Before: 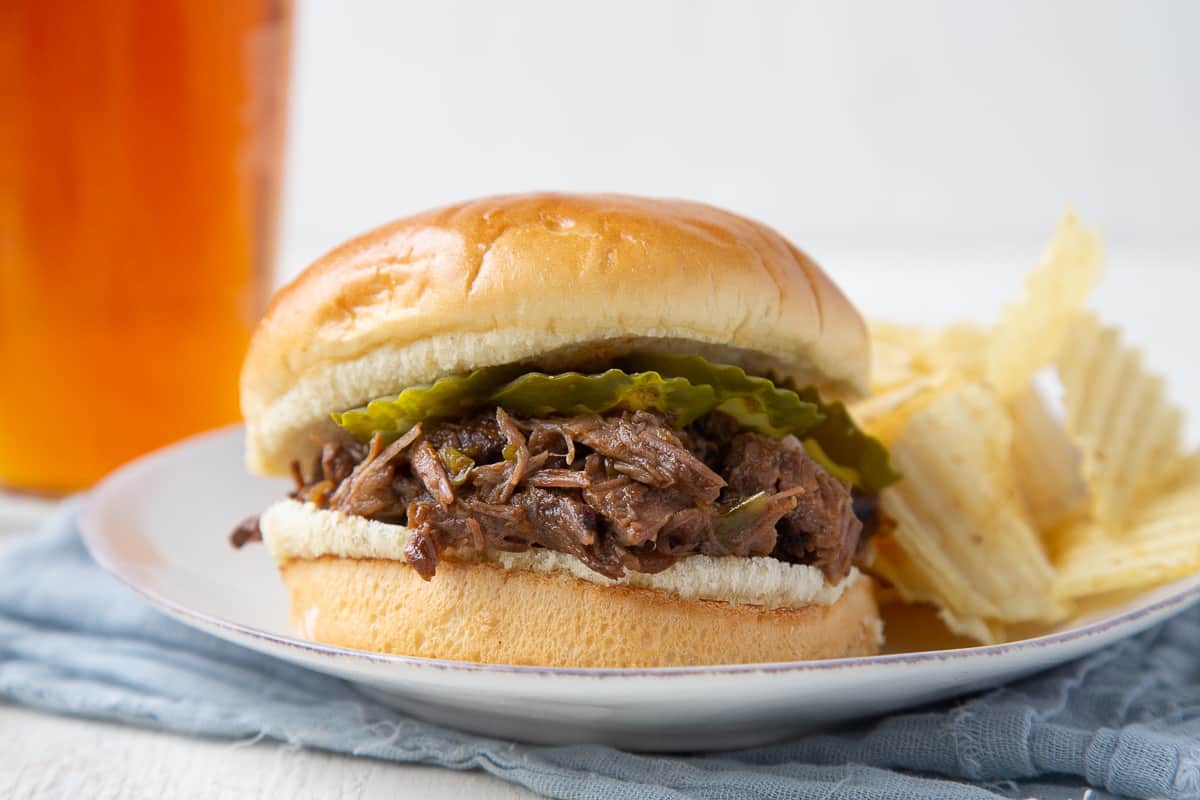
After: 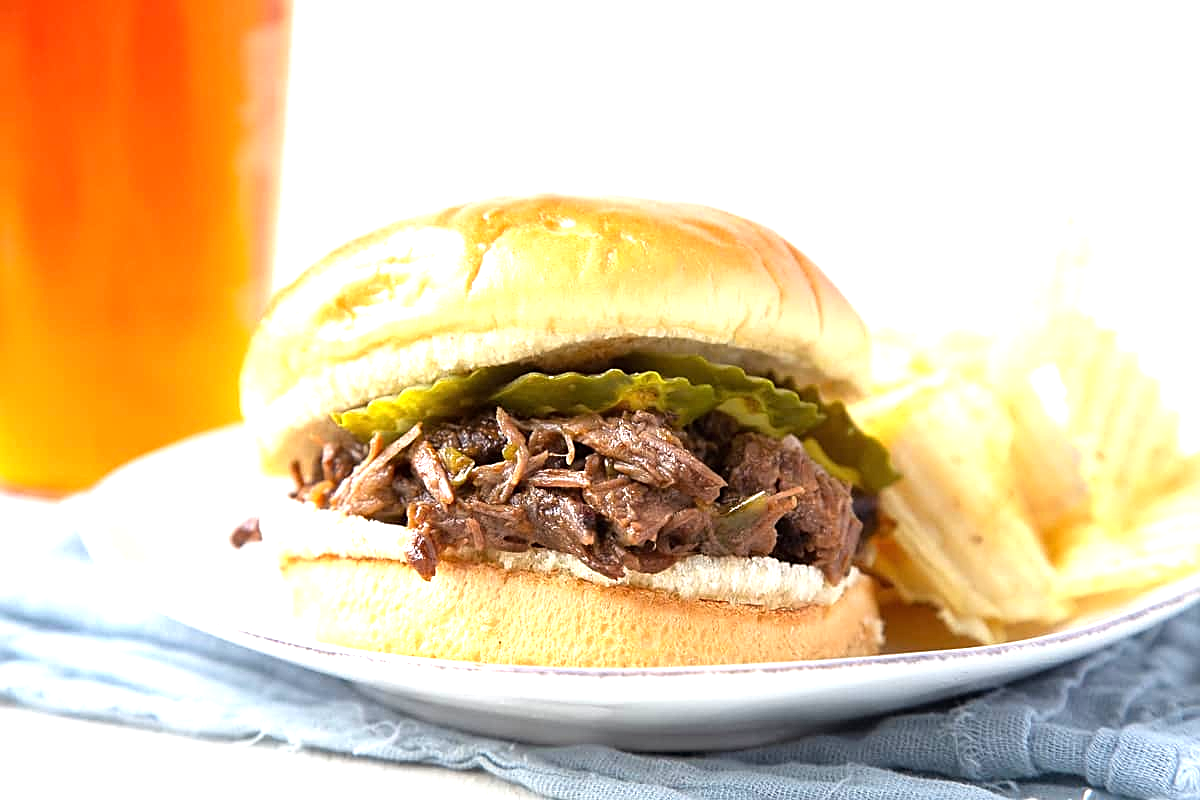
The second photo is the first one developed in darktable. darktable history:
exposure: black level correction 0, exposure 0.692 EV, compensate highlight preservation false
sharpen: on, module defaults
tone equalizer: -8 EV -0.408 EV, -7 EV -0.401 EV, -6 EV -0.327 EV, -5 EV -0.229 EV, -3 EV 0.236 EV, -2 EV 0.331 EV, -1 EV 0.407 EV, +0 EV 0.441 EV, mask exposure compensation -0.506 EV
